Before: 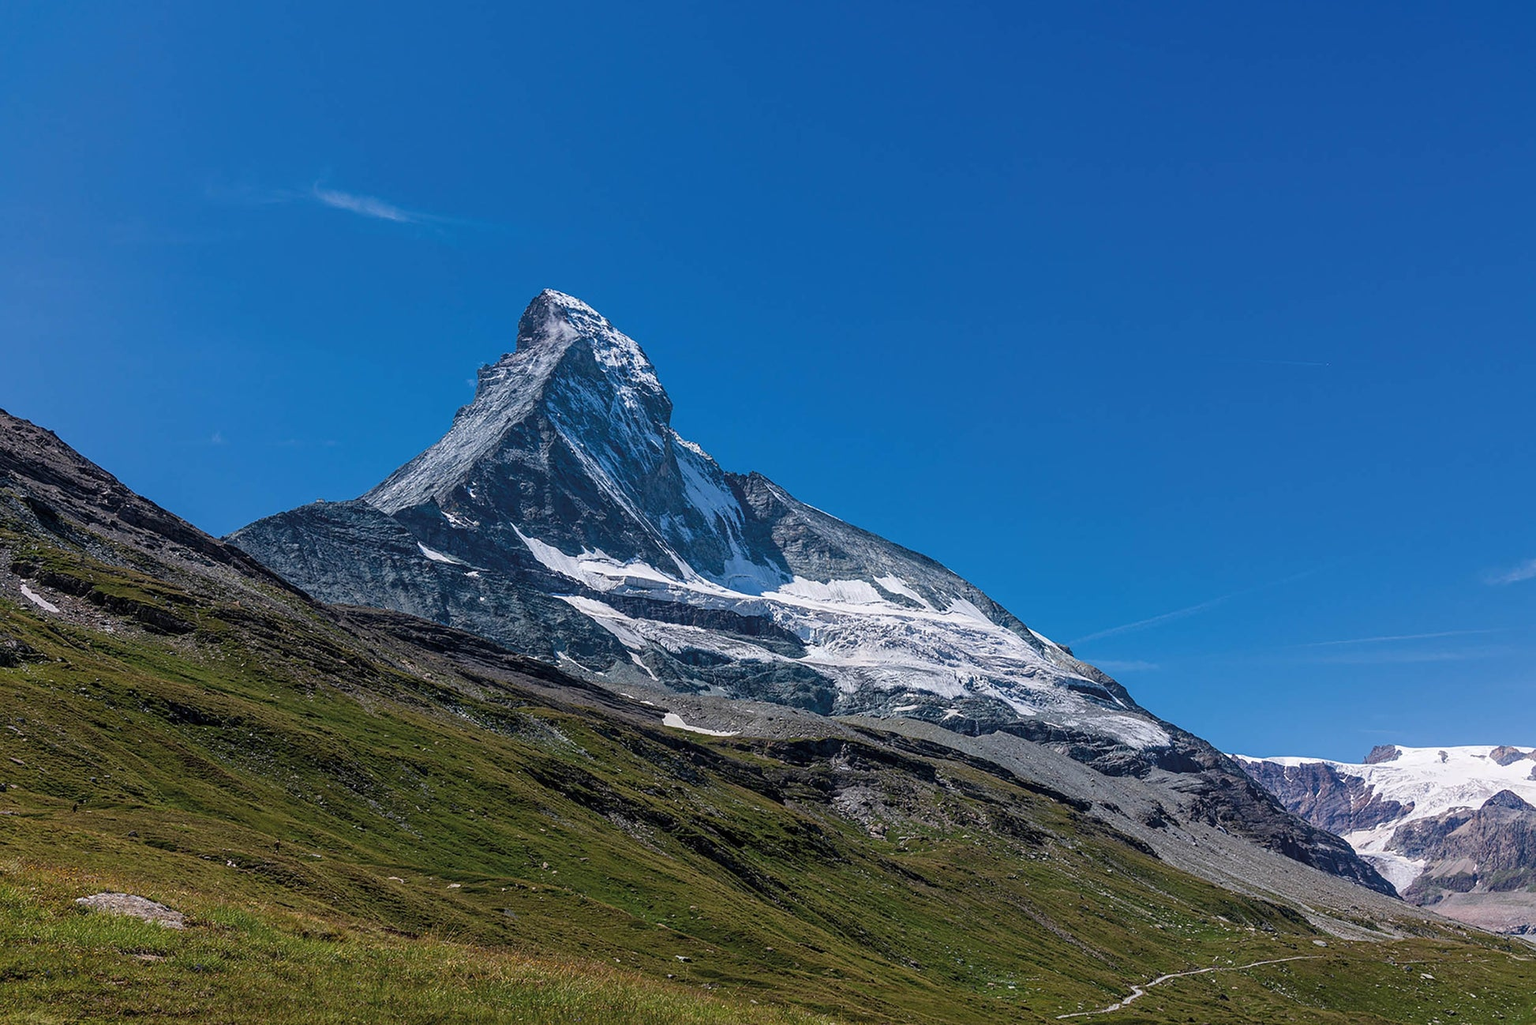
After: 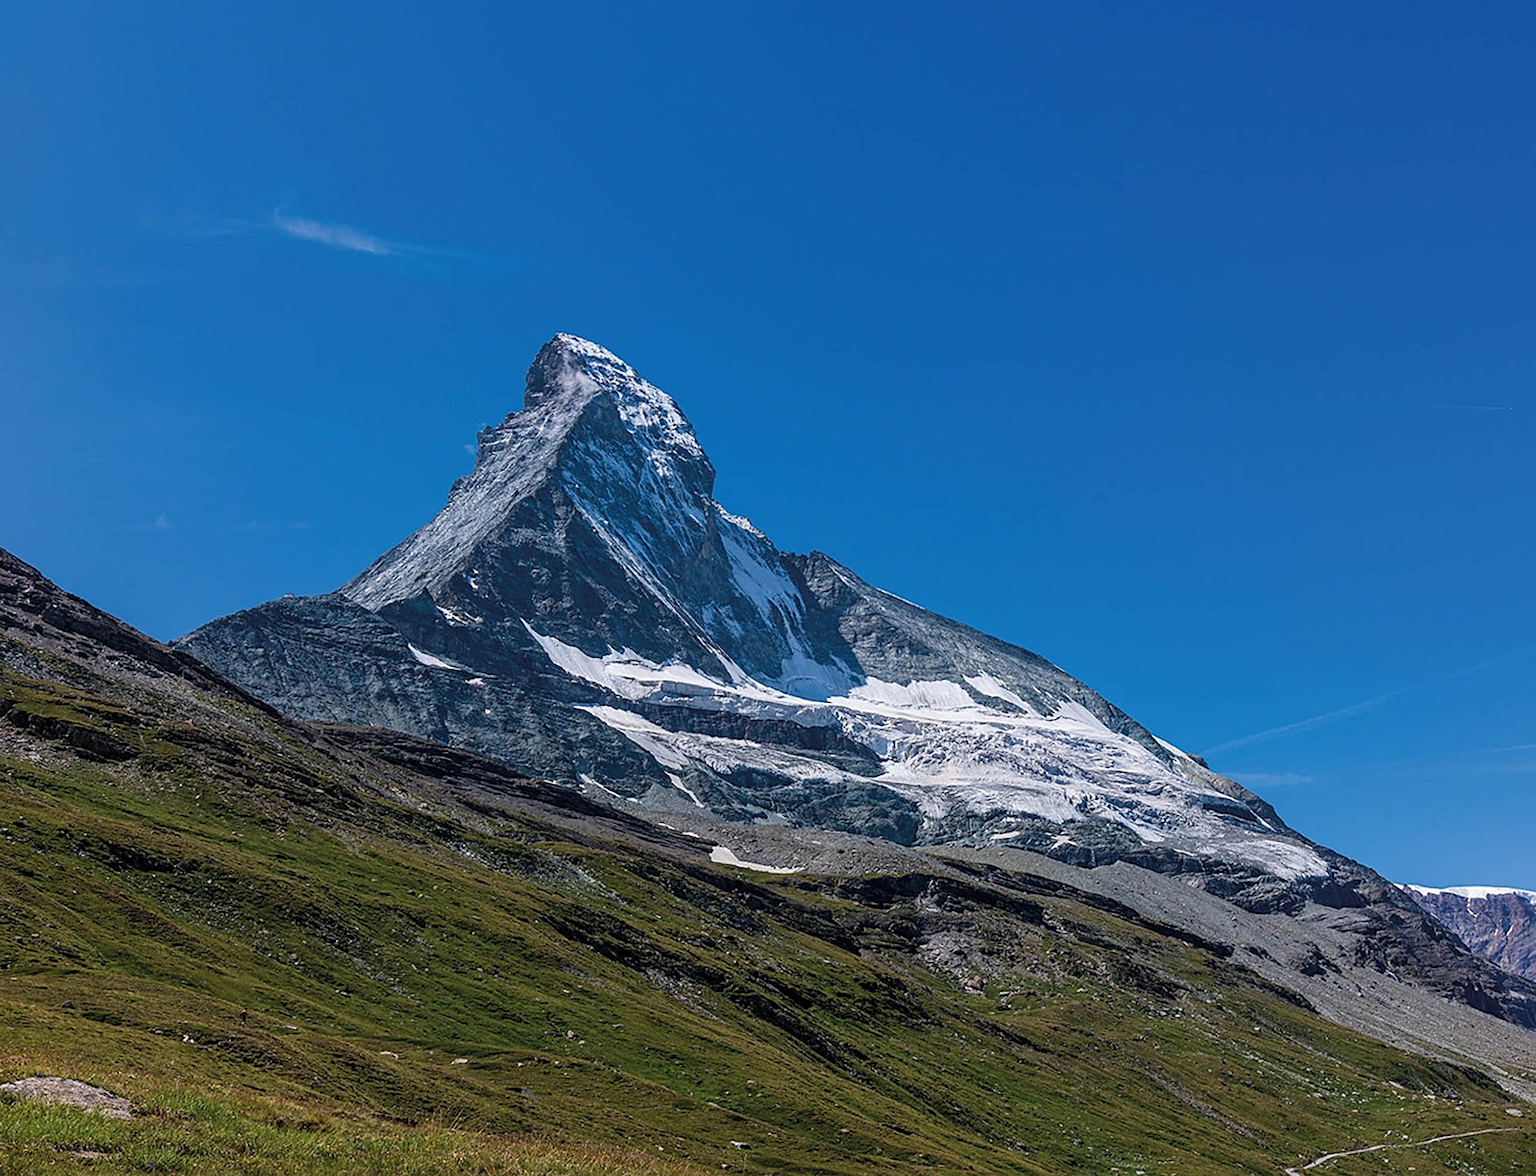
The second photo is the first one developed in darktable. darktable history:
sharpen: amount 0.2
crop and rotate: angle 1°, left 4.281%, top 0.642%, right 11.383%, bottom 2.486%
